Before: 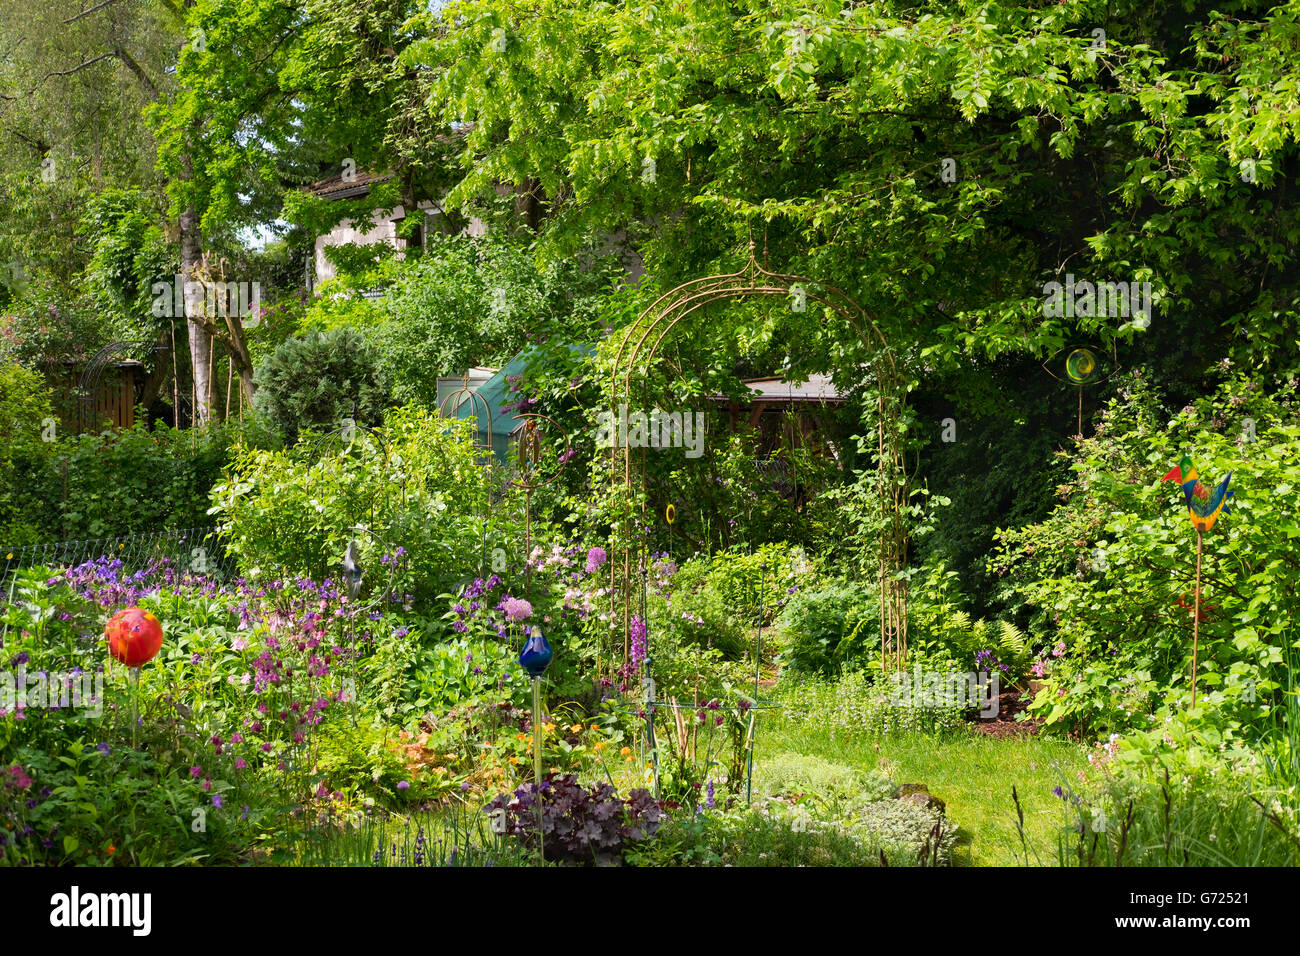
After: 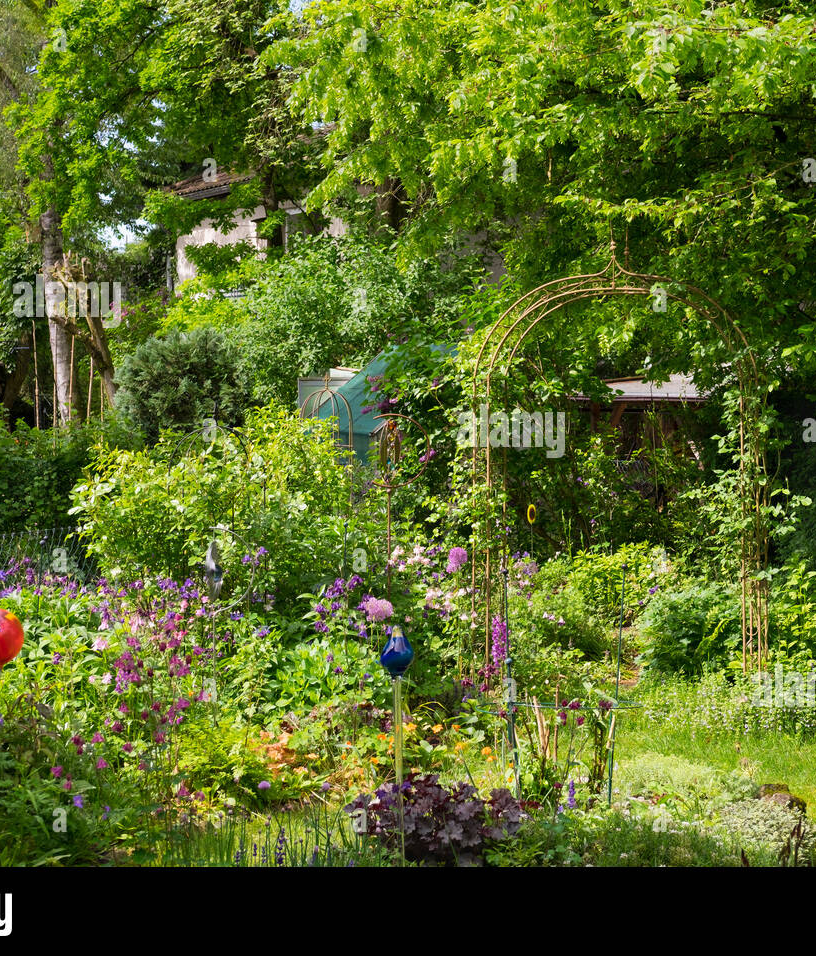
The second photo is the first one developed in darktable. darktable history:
crop: left 10.748%, right 26.461%
